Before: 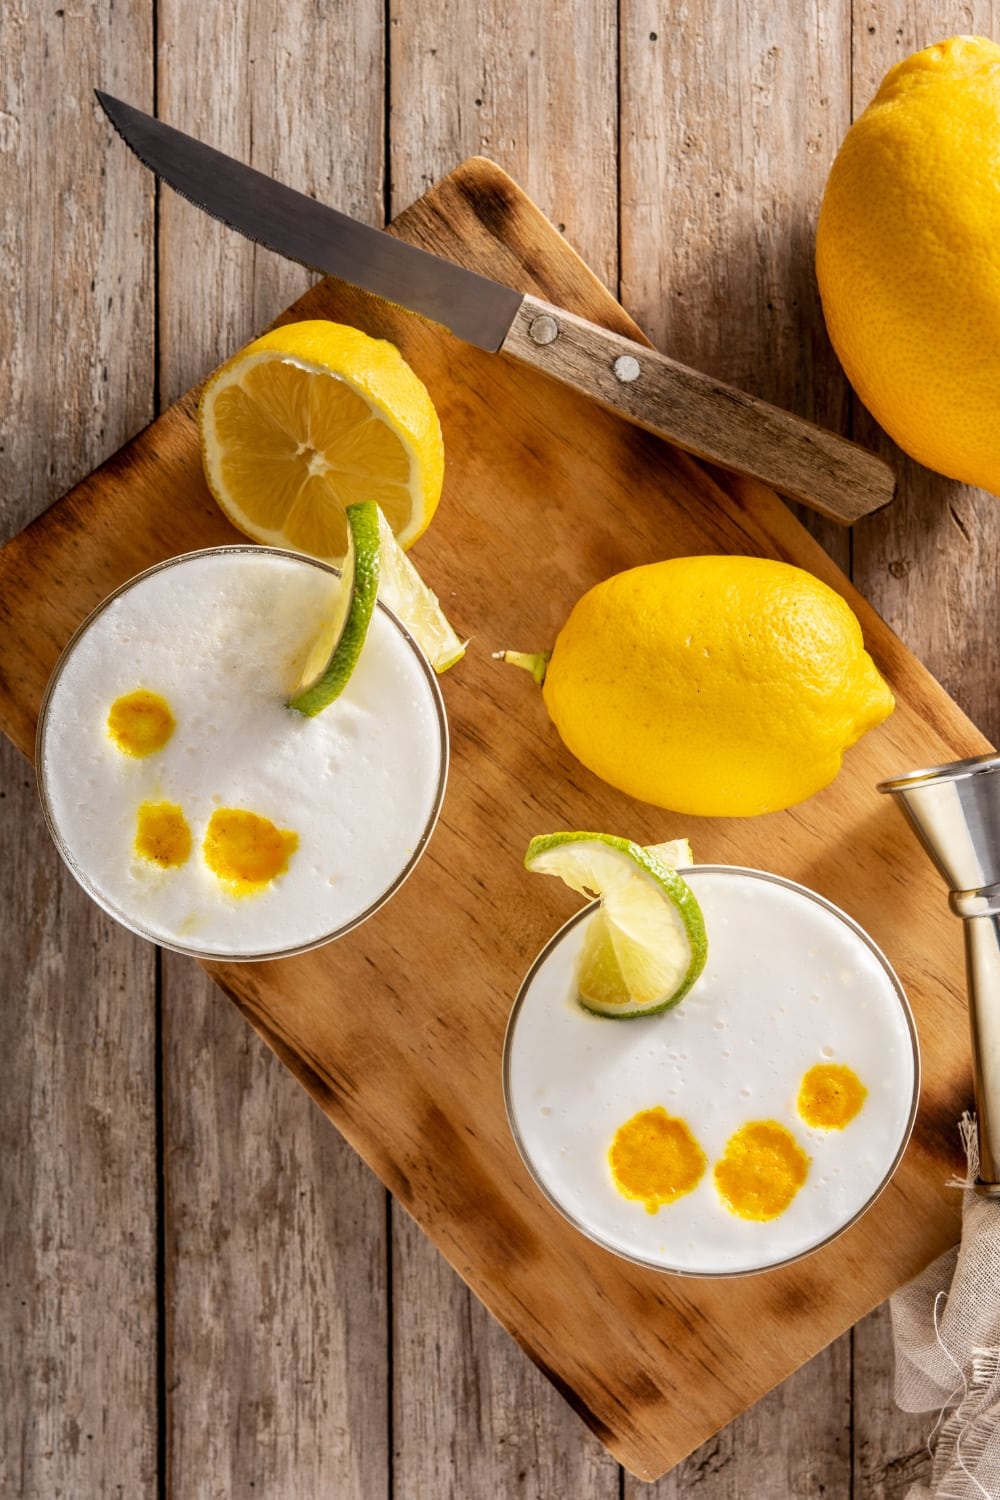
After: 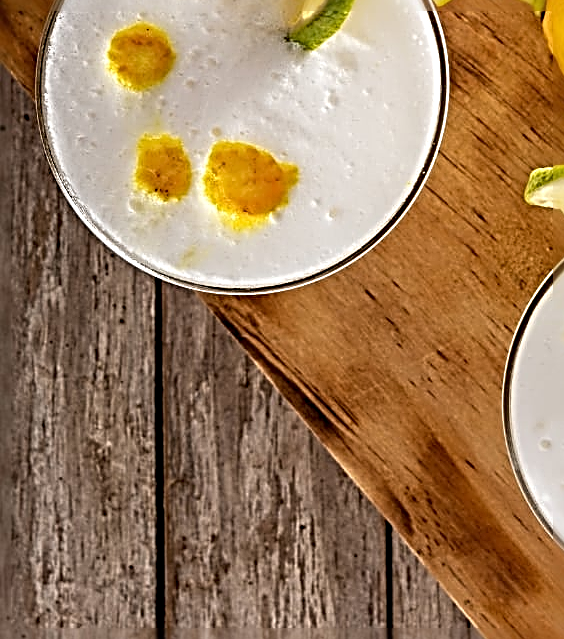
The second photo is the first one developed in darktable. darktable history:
sharpen: radius 4.001, amount 2
crop: top 44.483%, right 43.593%, bottom 12.892%
